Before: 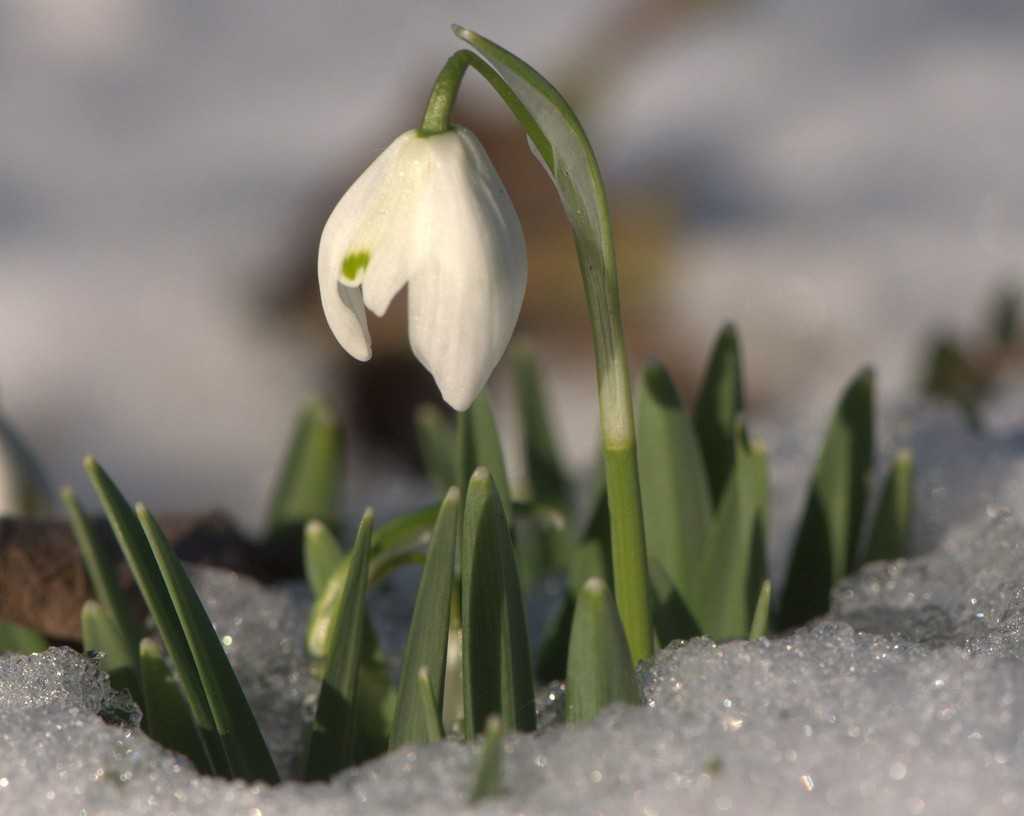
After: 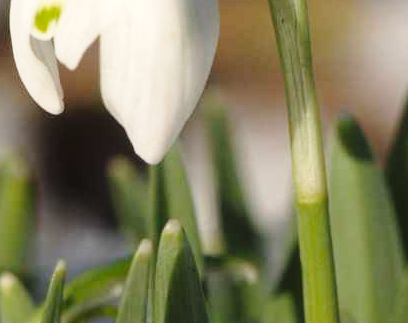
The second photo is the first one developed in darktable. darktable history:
base curve: curves: ch0 [(0, 0) (0.028, 0.03) (0.121, 0.232) (0.46, 0.748) (0.859, 0.968) (1, 1)], exposure shift 0.576, preserve colors none
crop: left 30.175%, top 30.295%, right 29.892%, bottom 30.111%
